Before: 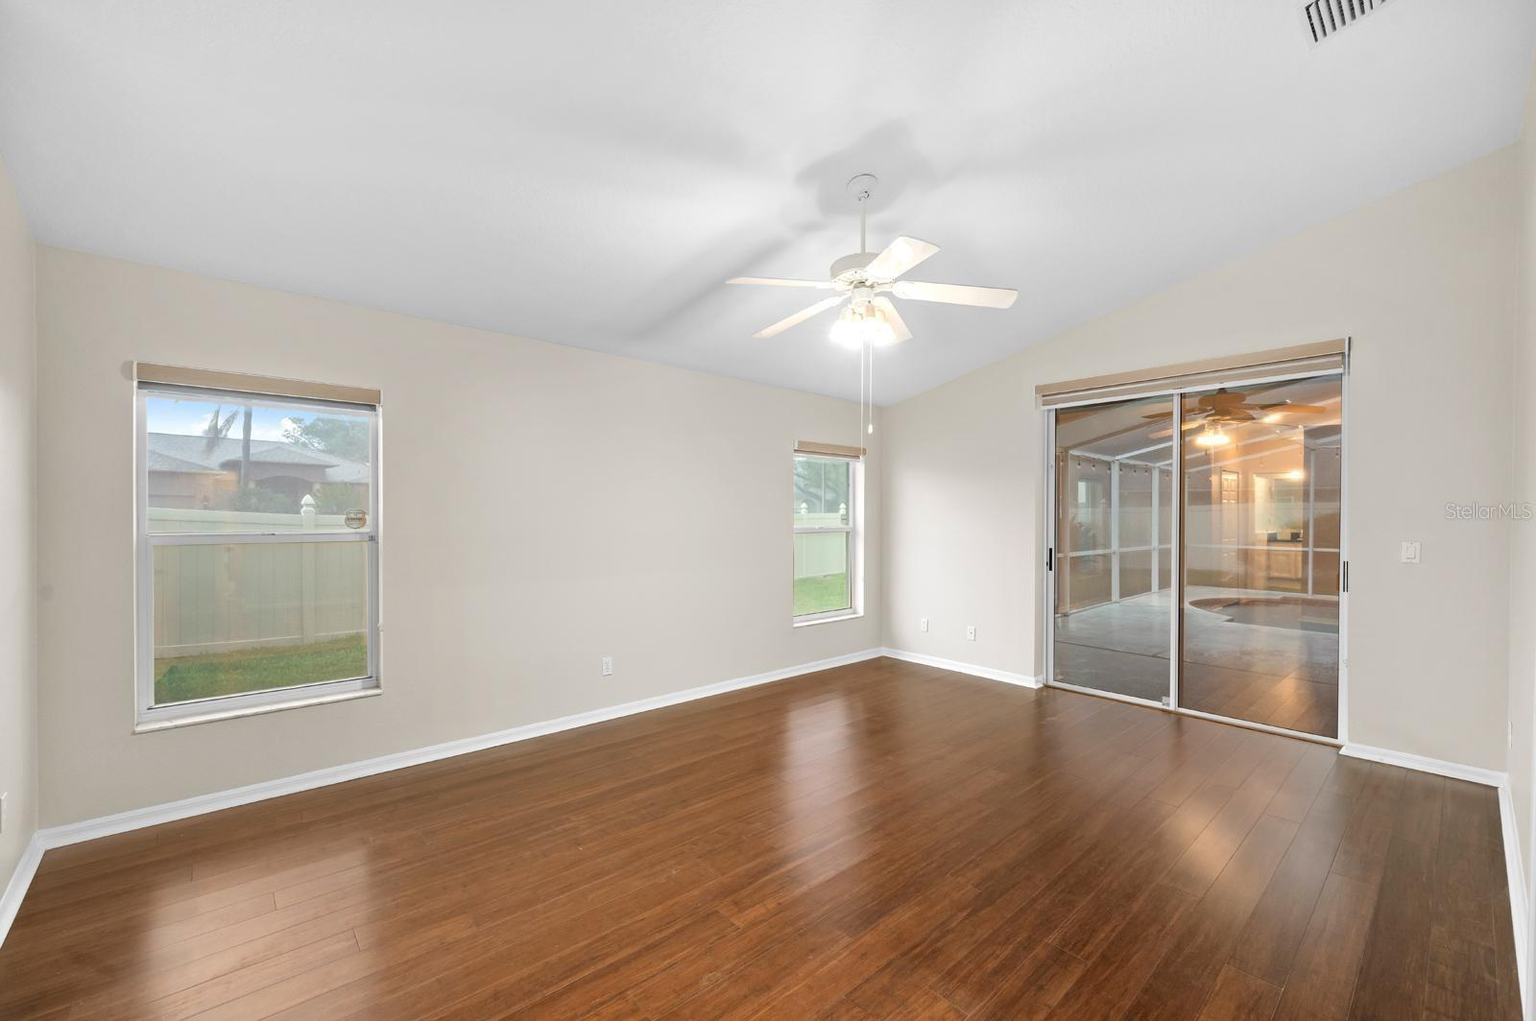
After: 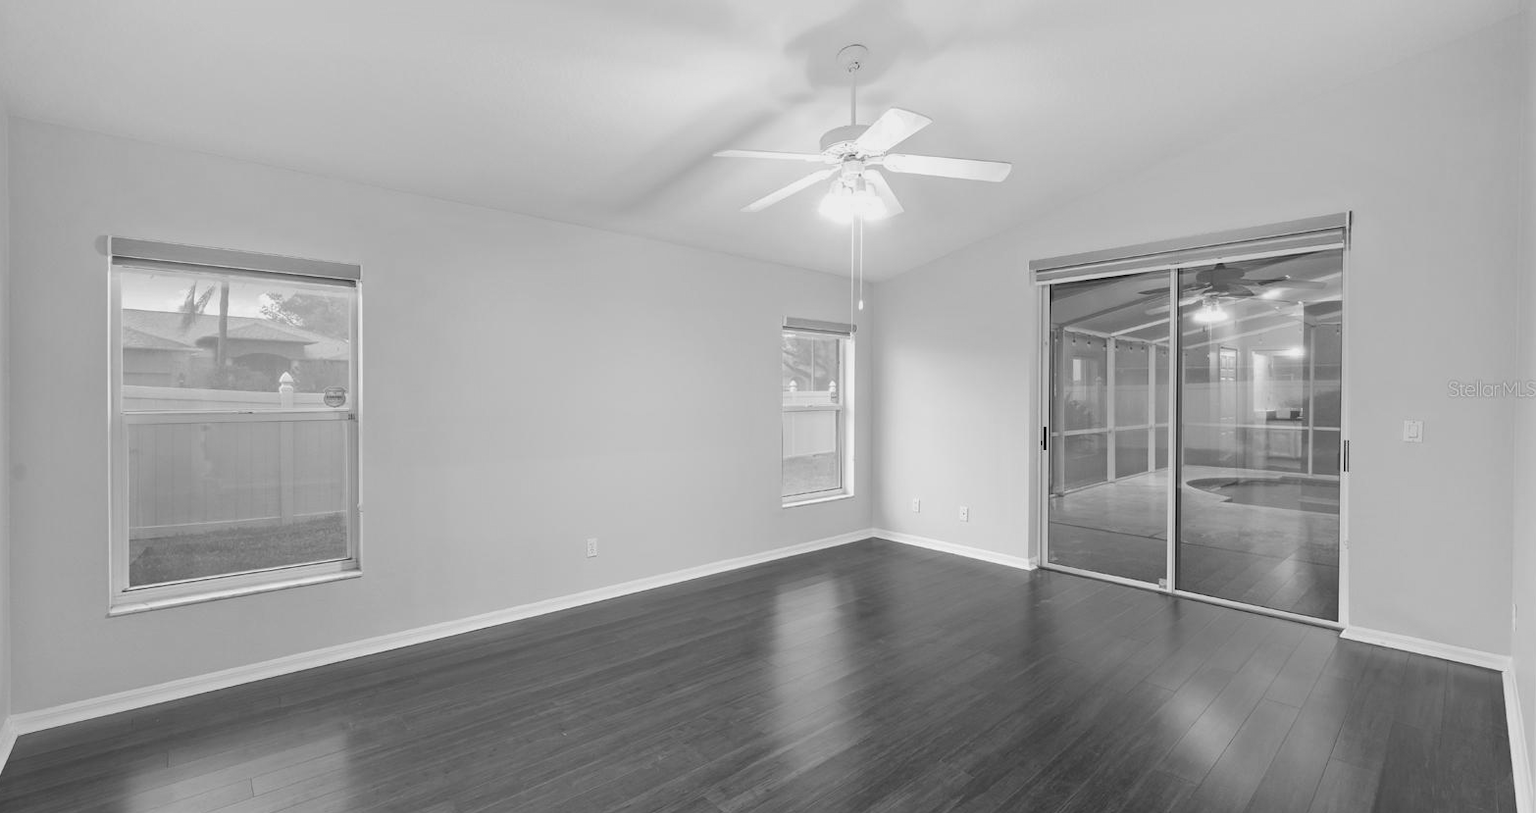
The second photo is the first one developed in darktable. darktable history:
monochrome: a -92.57, b 58.91
crop and rotate: left 1.814%, top 12.818%, right 0.25%, bottom 9.225%
